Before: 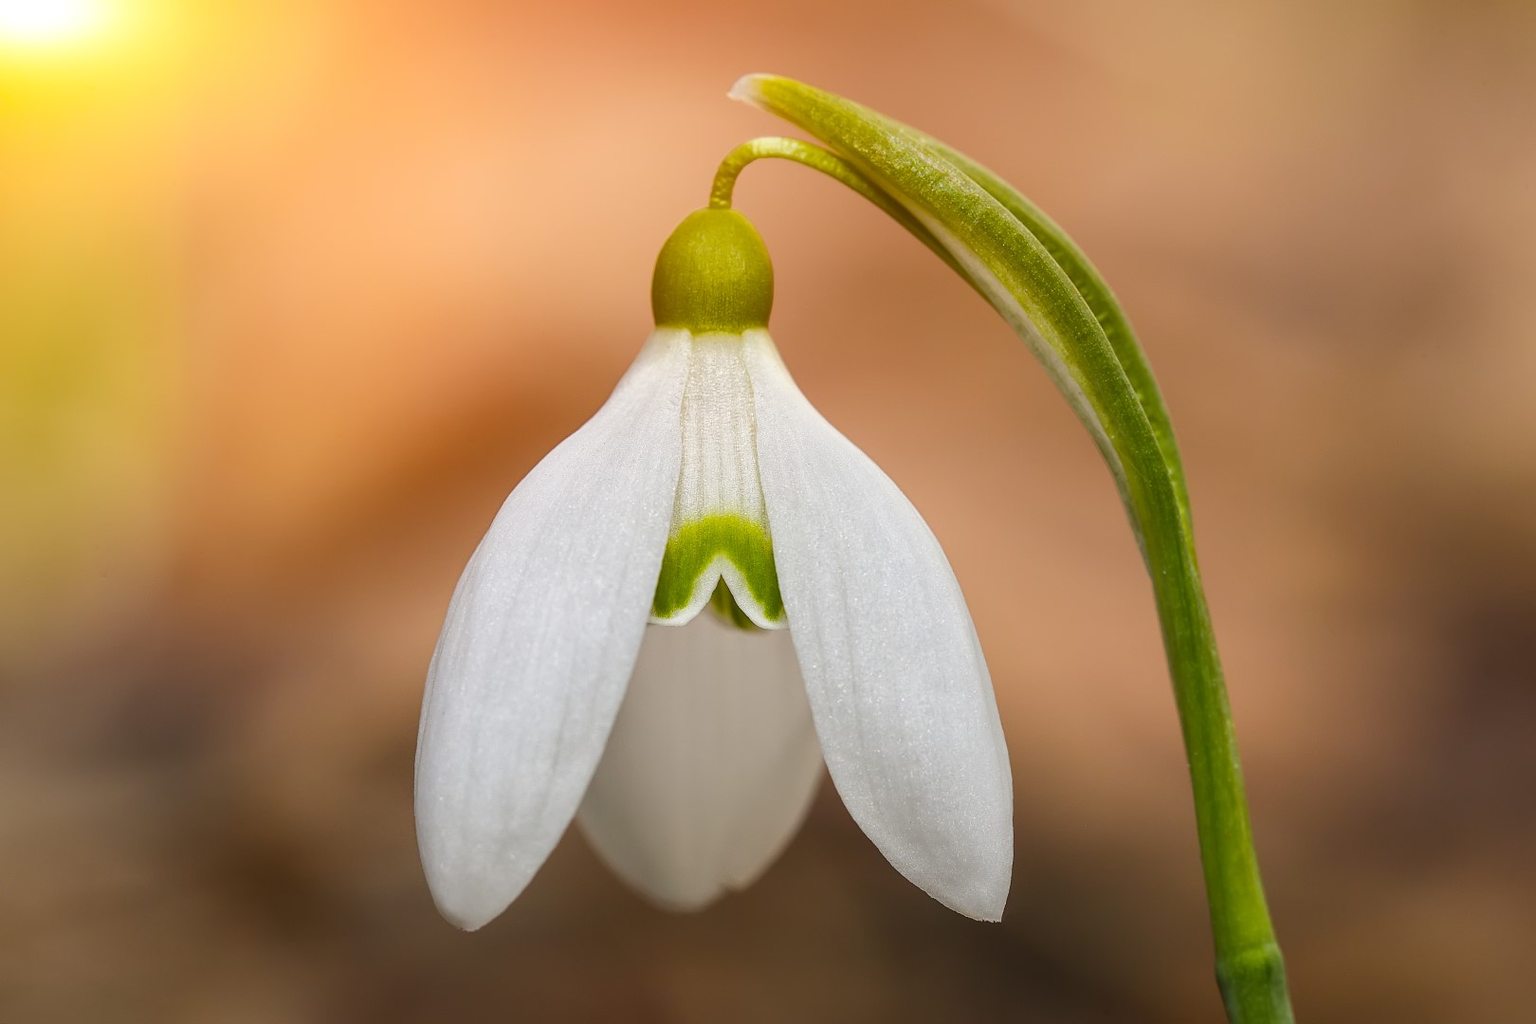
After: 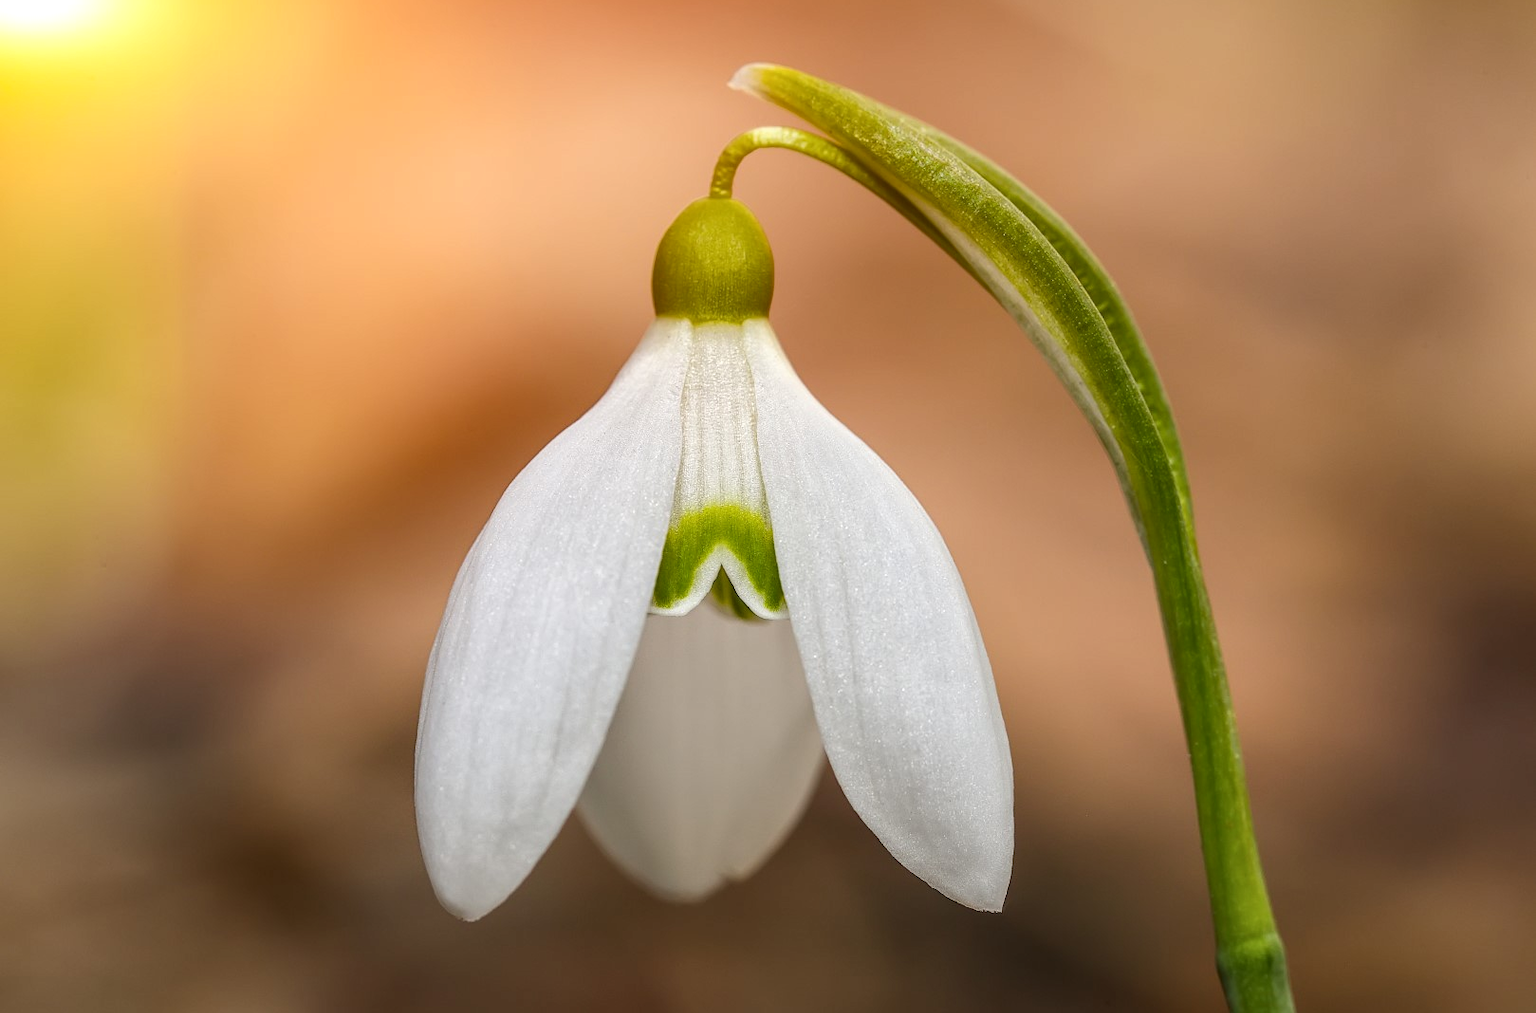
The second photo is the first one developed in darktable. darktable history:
local contrast: on, module defaults
crop: top 1.049%, right 0.001%
